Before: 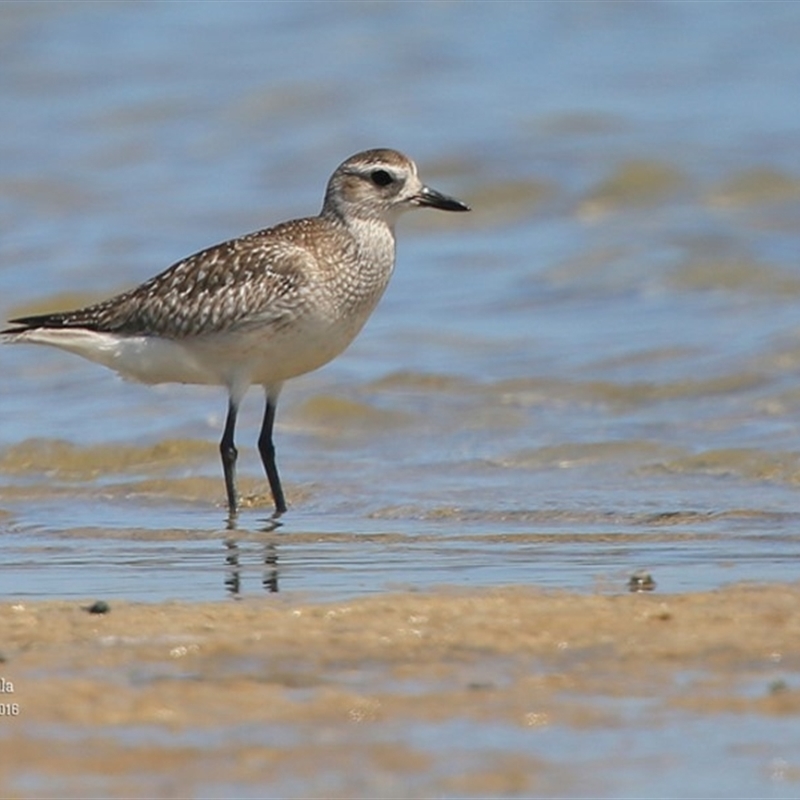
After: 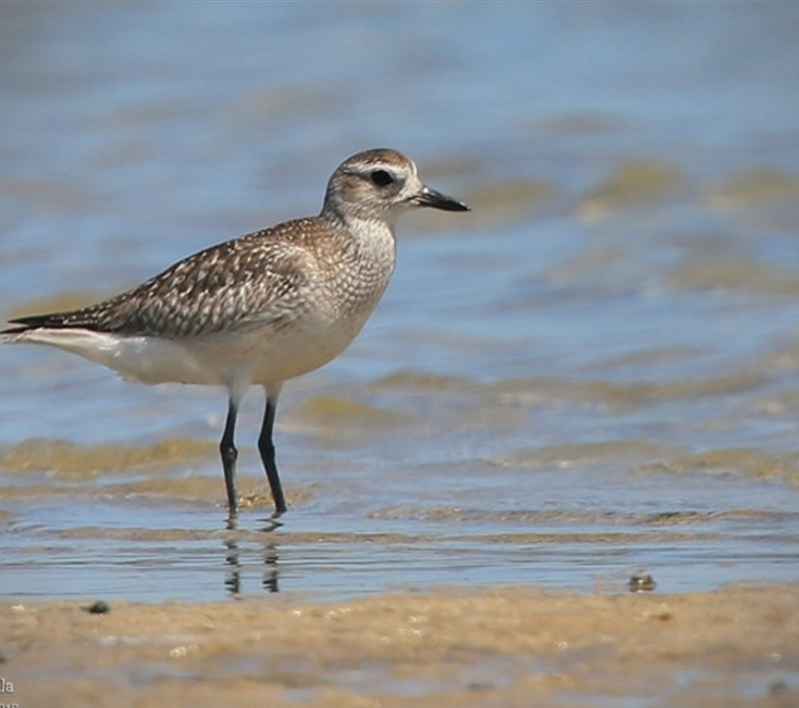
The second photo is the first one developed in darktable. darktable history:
vignetting: fall-off start 100%, fall-off radius 64.94%, automatic ratio true, unbound false
crop and rotate: top 0%, bottom 11.49%
